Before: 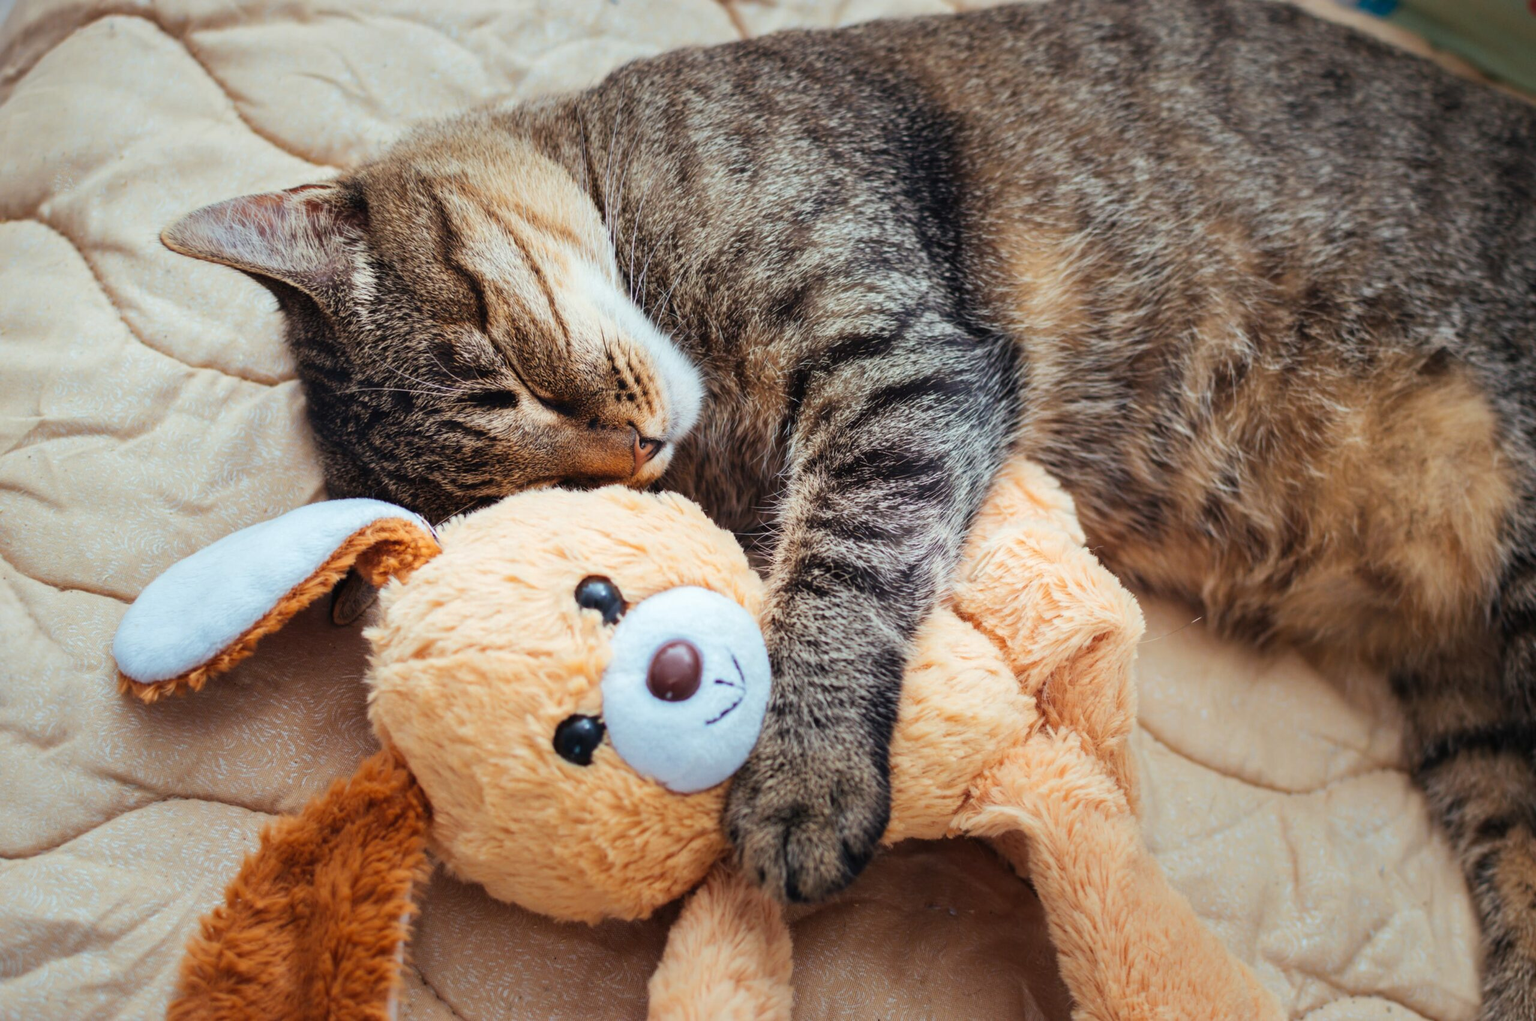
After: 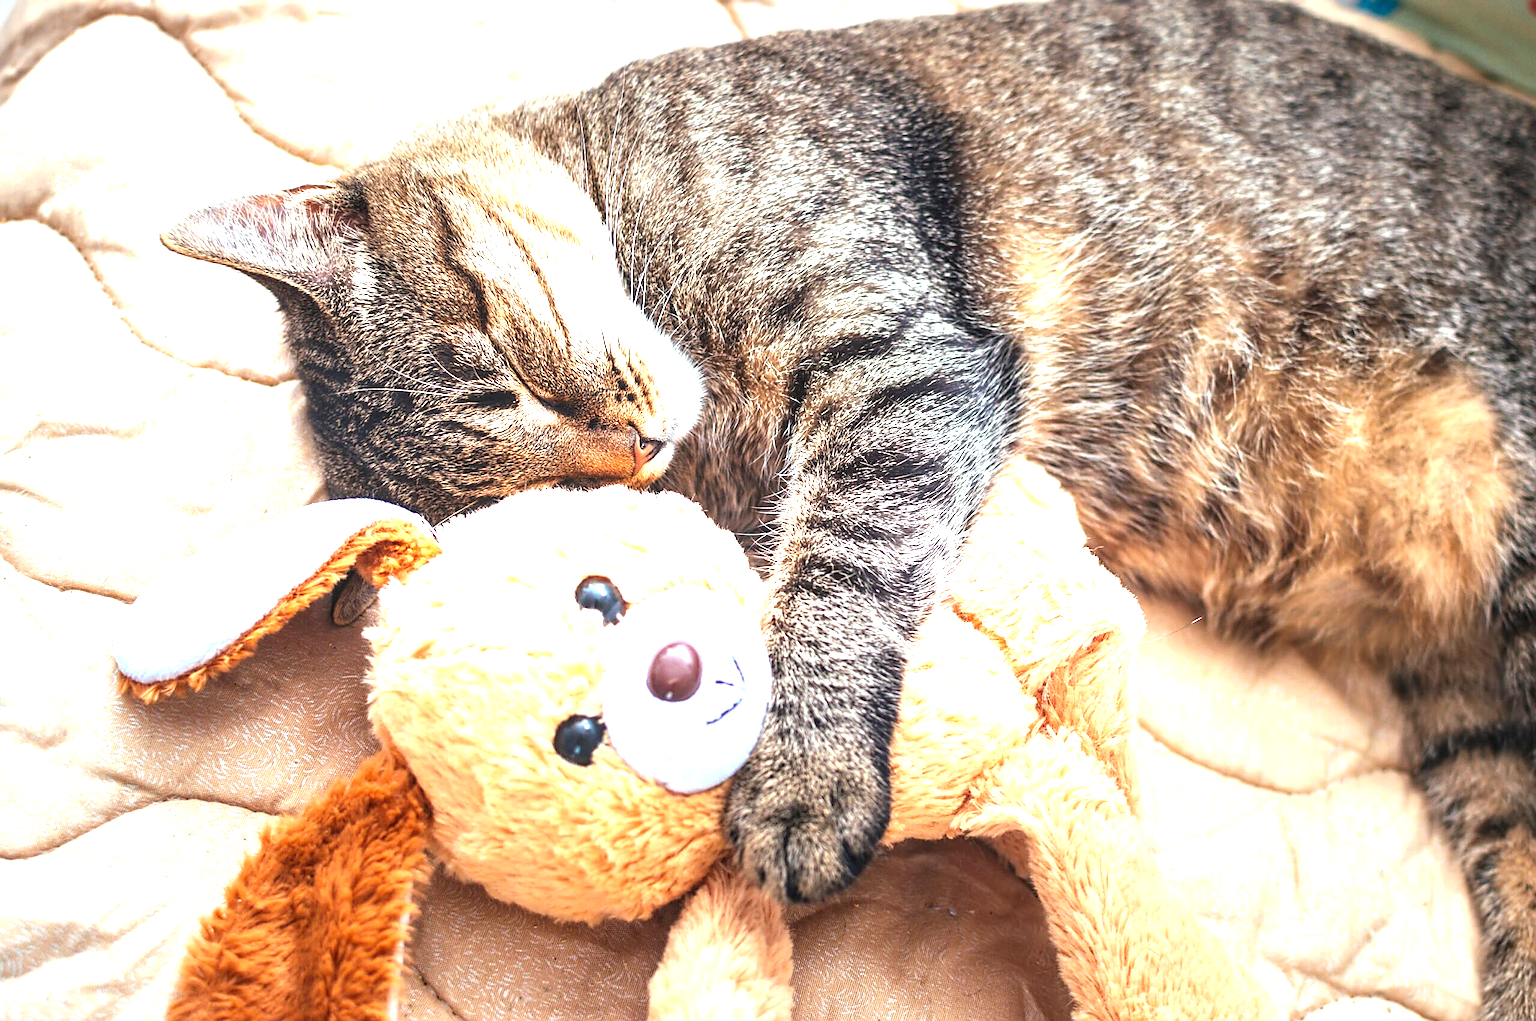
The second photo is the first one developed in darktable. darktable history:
sharpen: radius 1.402, amount 1.253, threshold 0.779
local contrast: on, module defaults
exposure: exposure 1.502 EV, compensate exposure bias true, compensate highlight preservation false
